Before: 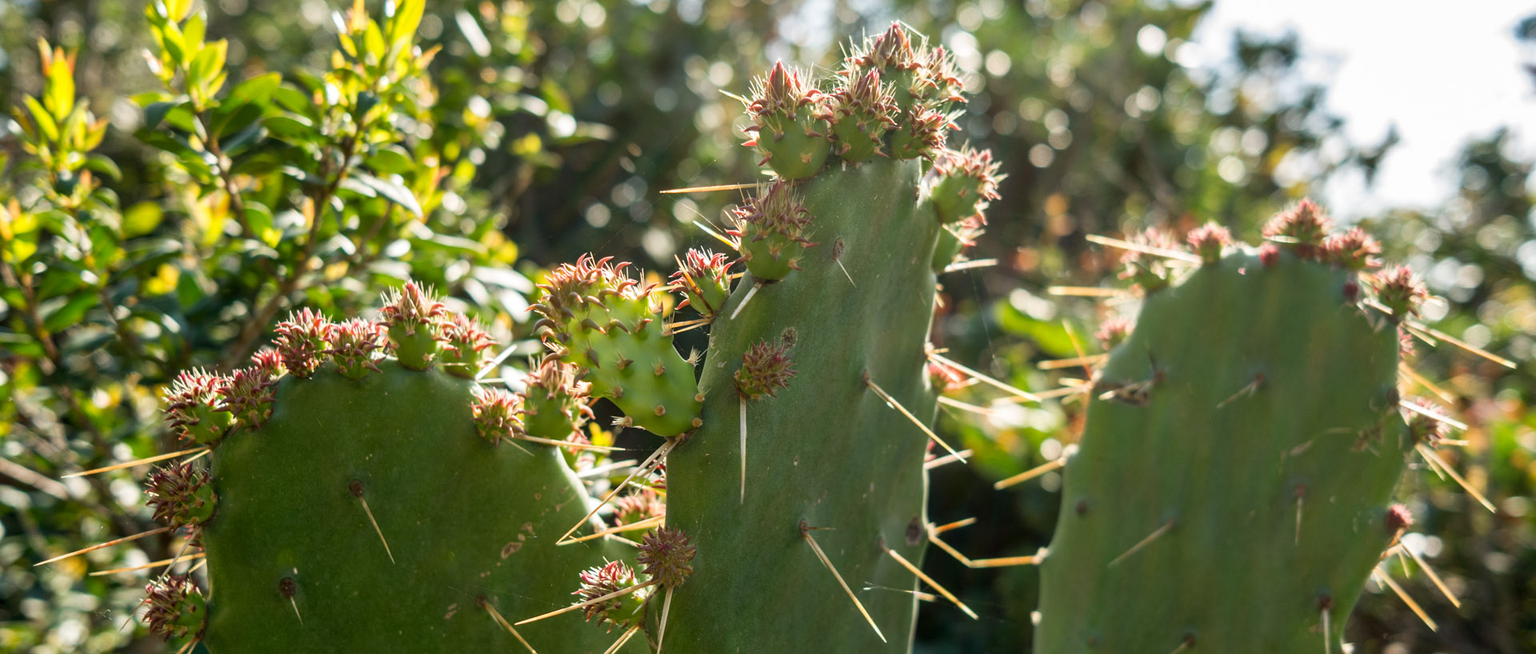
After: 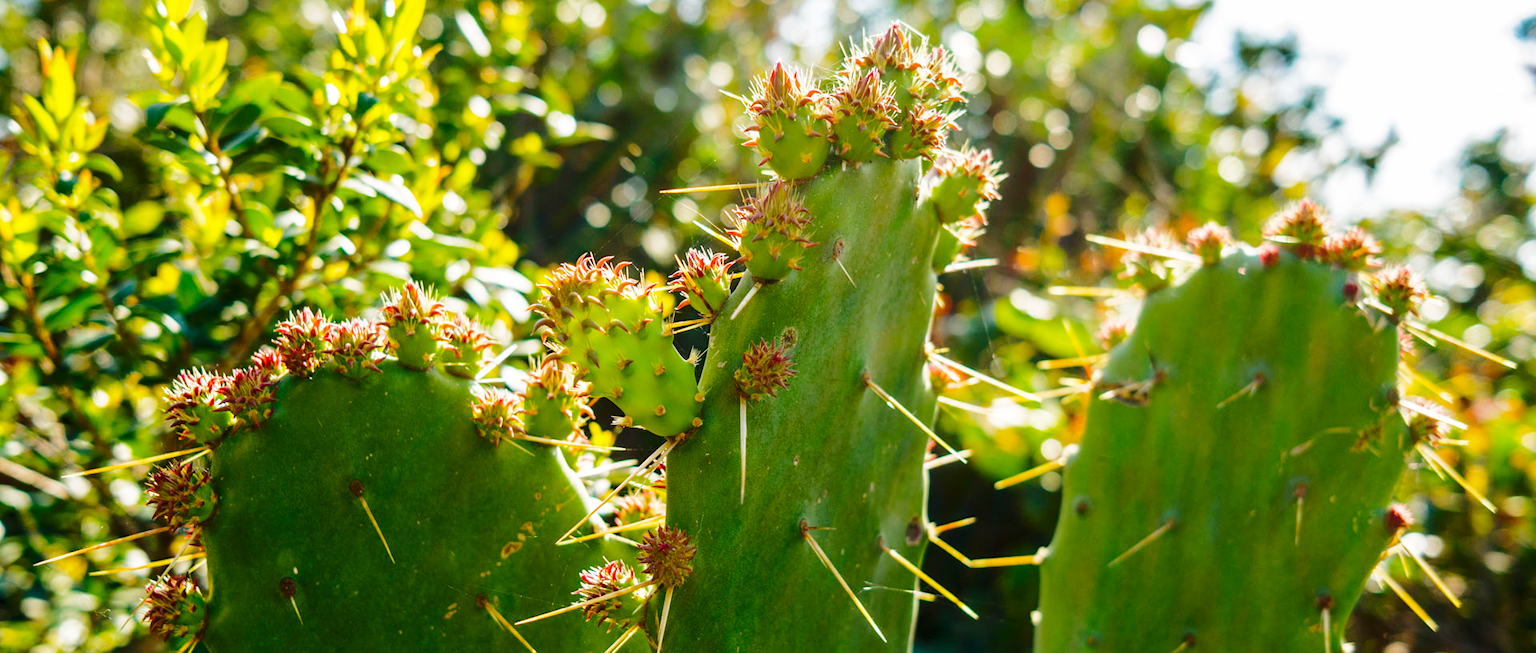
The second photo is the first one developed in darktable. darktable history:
tone curve: curves: ch0 [(0, 0) (0.003, 0.01) (0.011, 0.014) (0.025, 0.029) (0.044, 0.051) (0.069, 0.072) (0.1, 0.097) (0.136, 0.123) (0.177, 0.16) (0.224, 0.2) (0.277, 0.248) (0.335, 0.305) (0.399, 0.37) (0.468, 0.454) (0.543, 0.534) (0.623, 0.609) (0.709, 0.681) (0.801, 0.752) (0.898, 0.841) (1, 1)], color space Lab, independent channels
base curve: curves: ch0 [(0, 0) (0.028, 0.03) (0.121, 0.232) (0.46, 0.748) (0.859, 0.968) (1, 1)], preserve colors none
color balance rgb: linear chroma grading › global chroma 8.752%, perceptual saturation grading › global saturation 29.857%, global vibrance 20%
